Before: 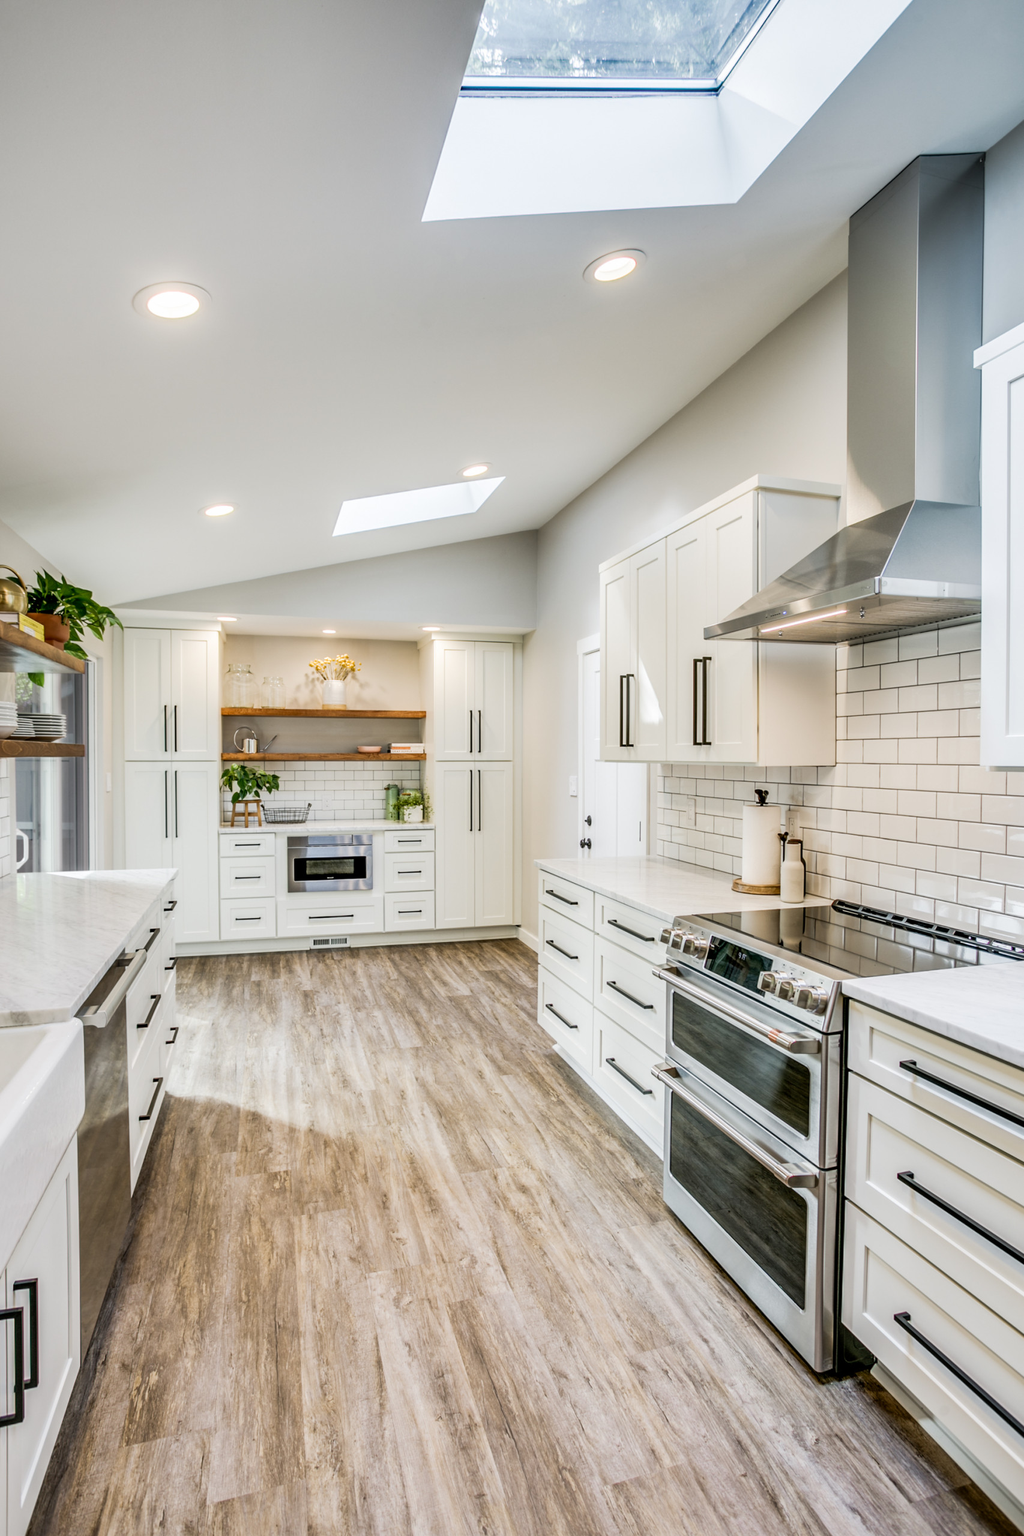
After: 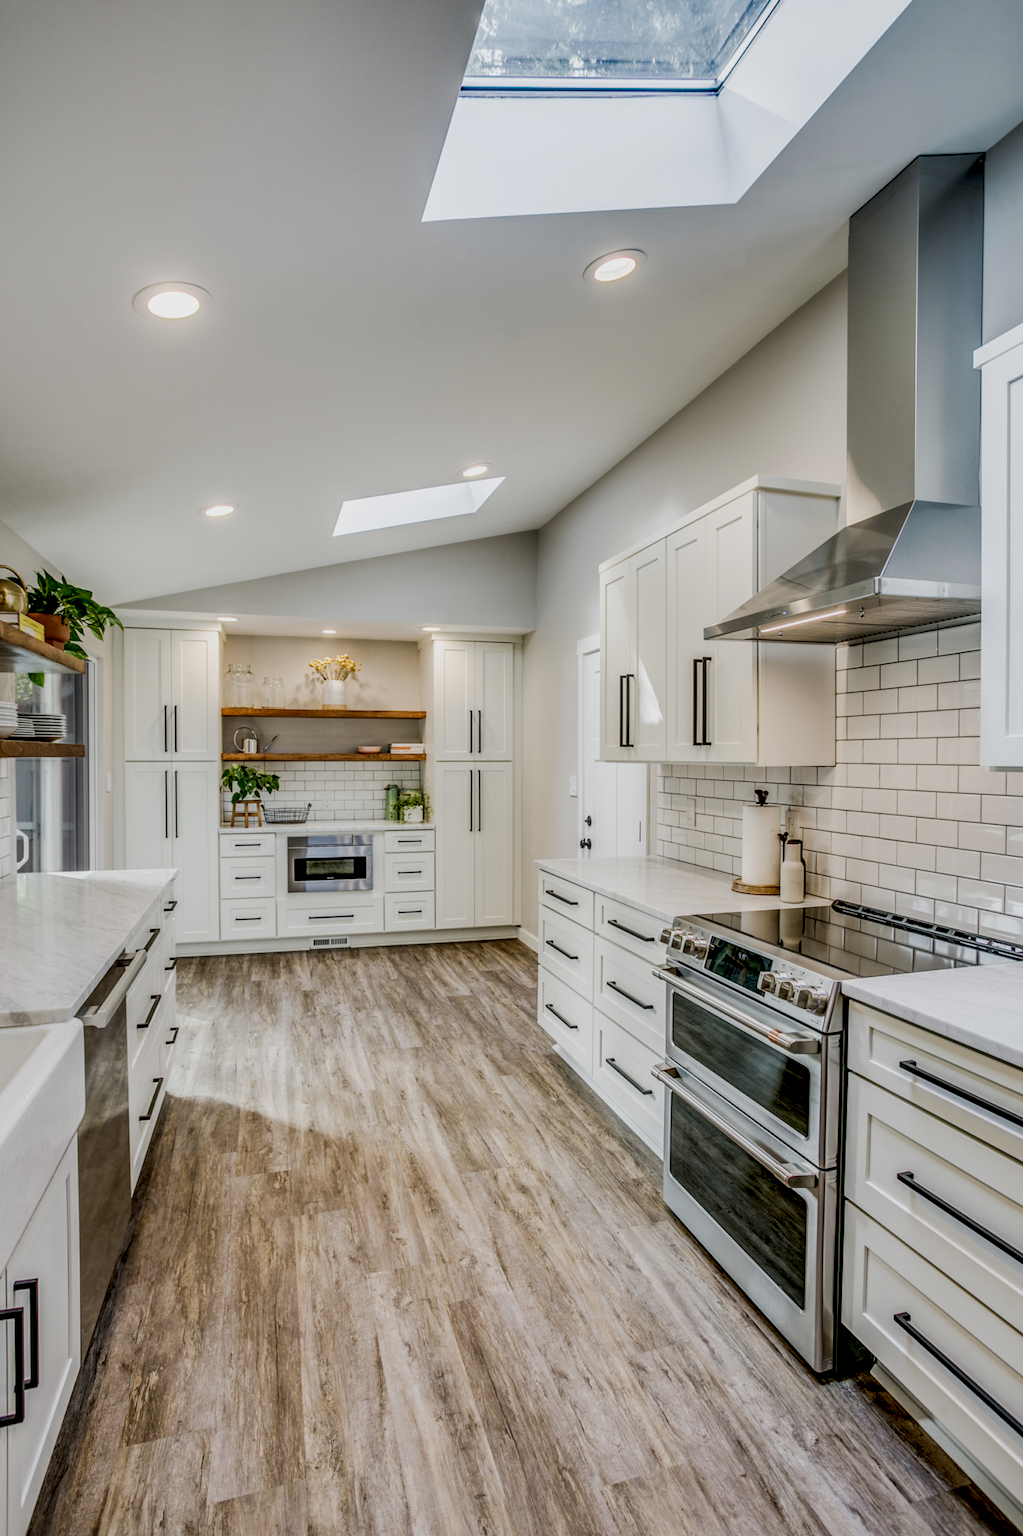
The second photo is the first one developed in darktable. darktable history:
exposure: black level correction 0.011, exposure -0.473 EV, compensate highlight preservation false
local contrast: highlights 55%, shadows 52%, detail 130%, midtone range 0.454
